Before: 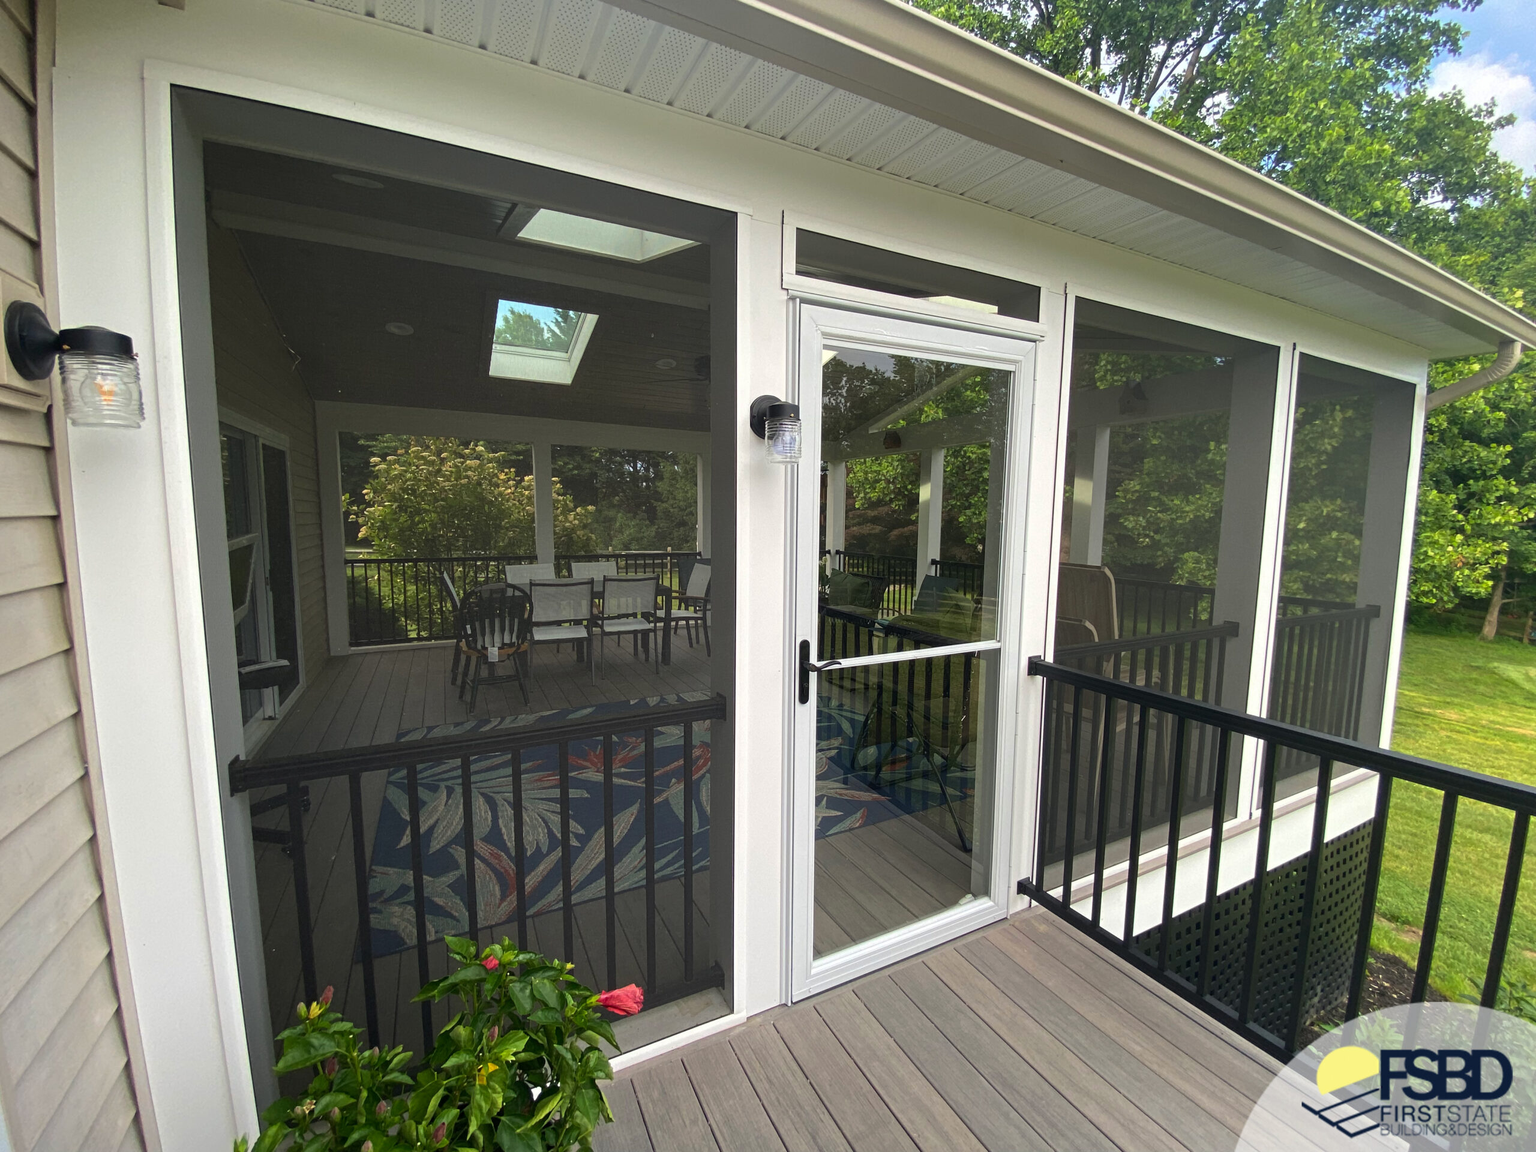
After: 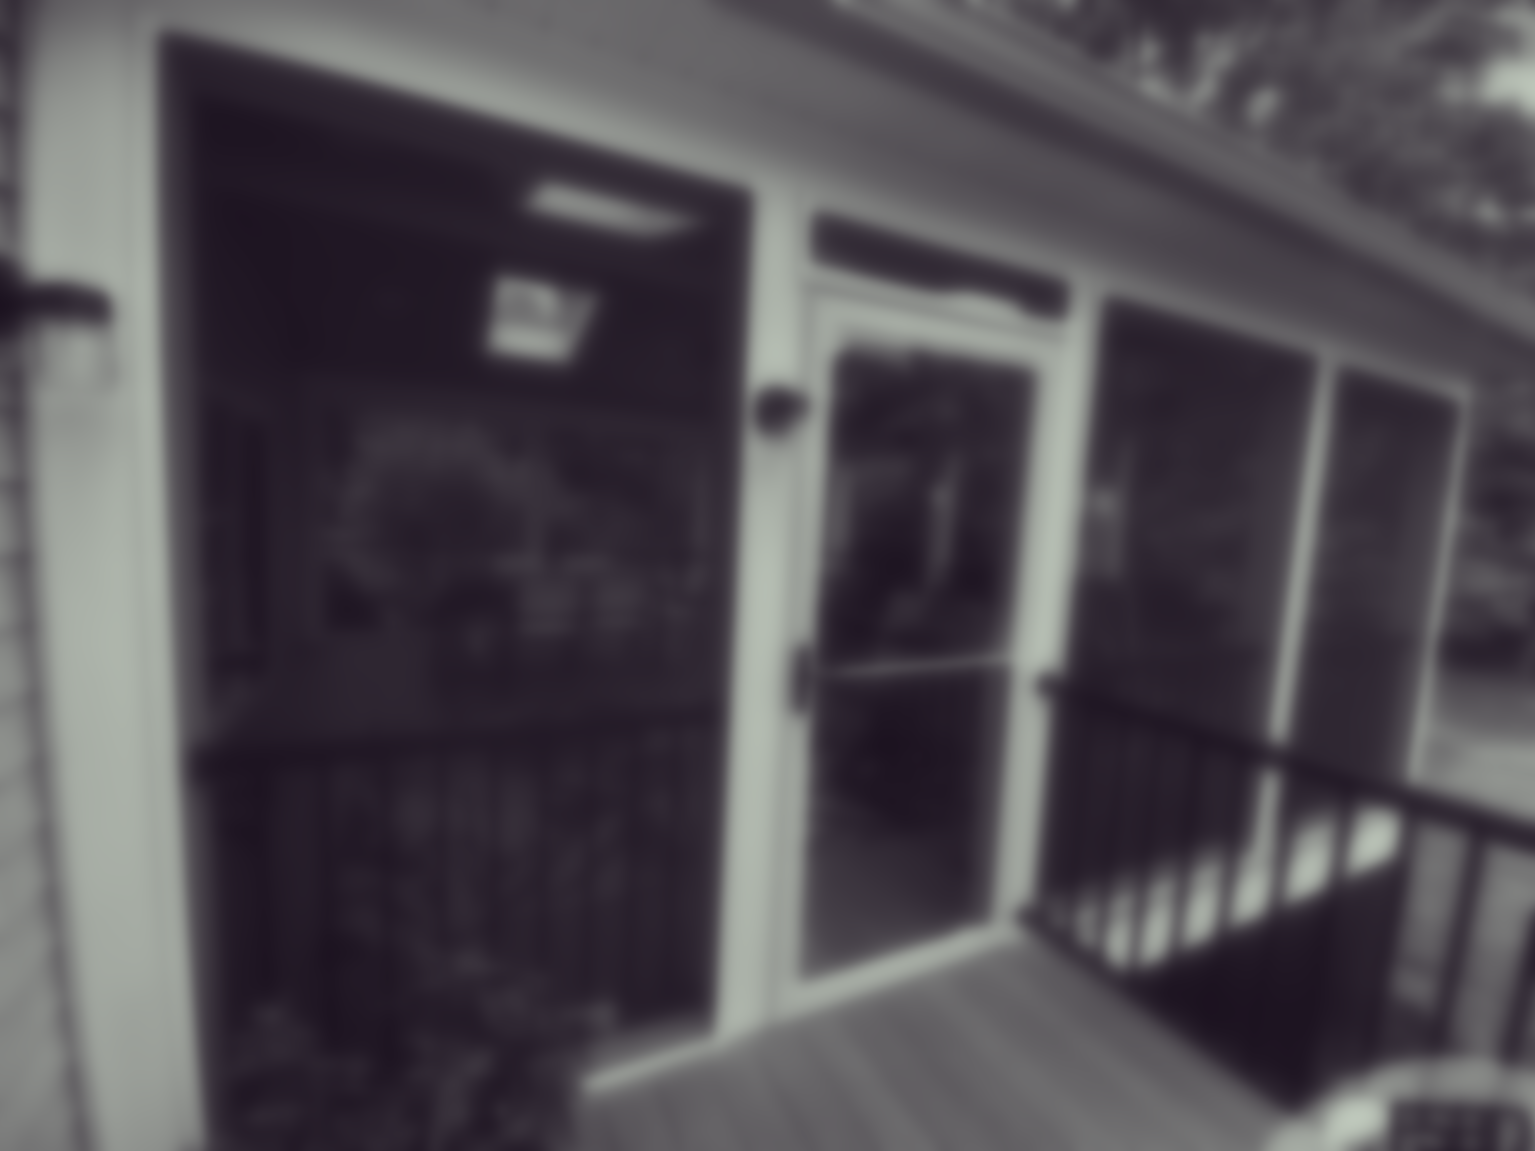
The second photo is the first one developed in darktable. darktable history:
lowpass: radius 16, unbound 0
color correction: highlights a* -20.17, highlights b* 20.27, shadows a* 20.03, shadows b* -20.46, saturation 0.43
crop and rotate: angle -2.38°
tone equalizer: -8 EV -2 EV, -7 EV -2 EV, -6 EV -2 EV, -5 EV -2 EV, -4 EV -2 EV, -3 EV -2 EV, -2 EV -2 EV, -1 EV -1.63 EV, +0 EV -2 EV
contrast brightness saturation: contrast 0.53, brightness 0.47, saturation -1
